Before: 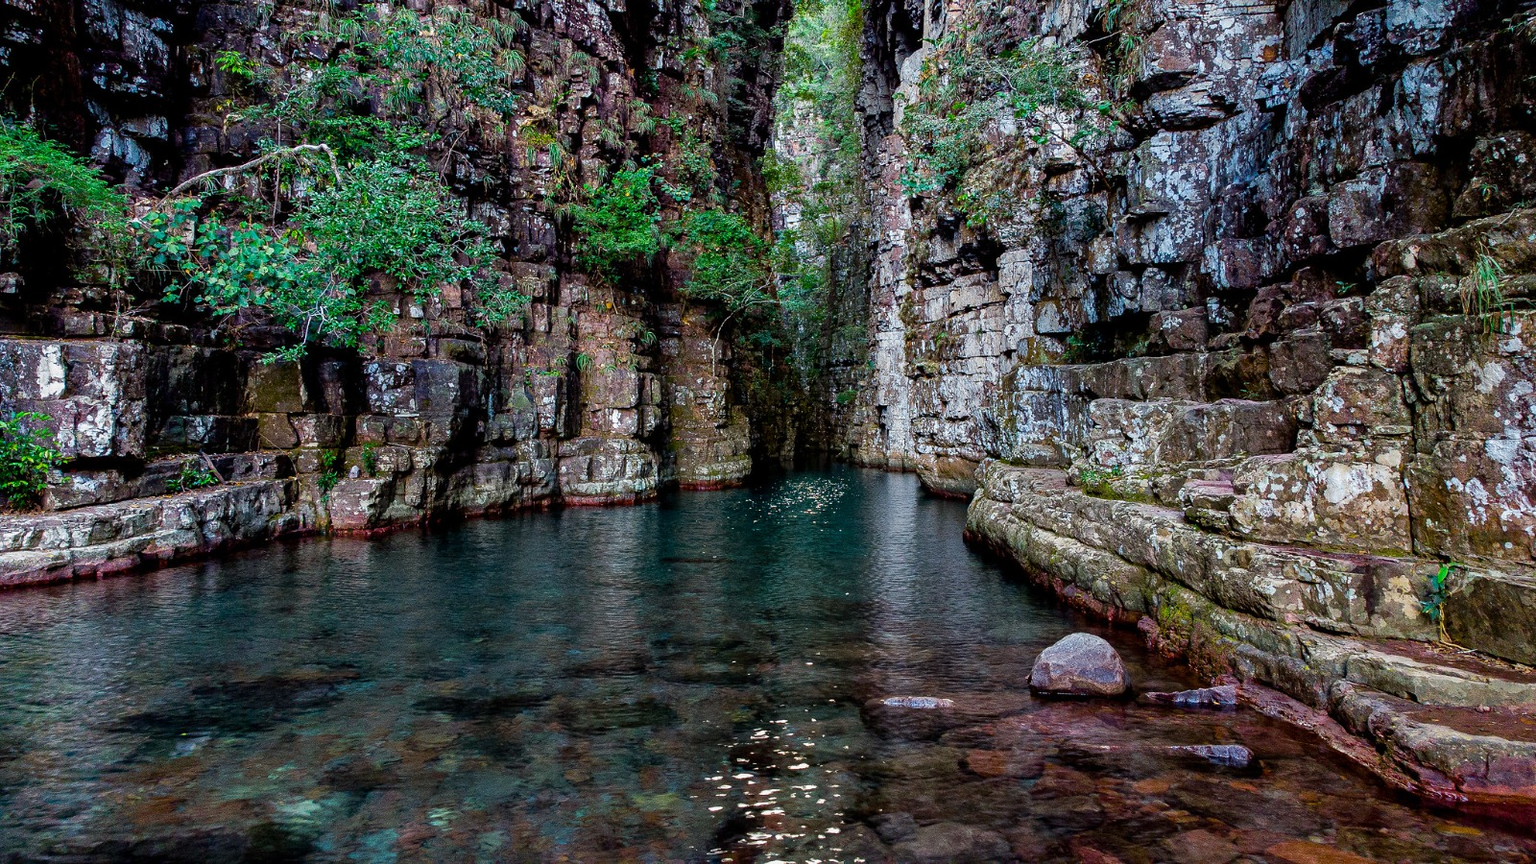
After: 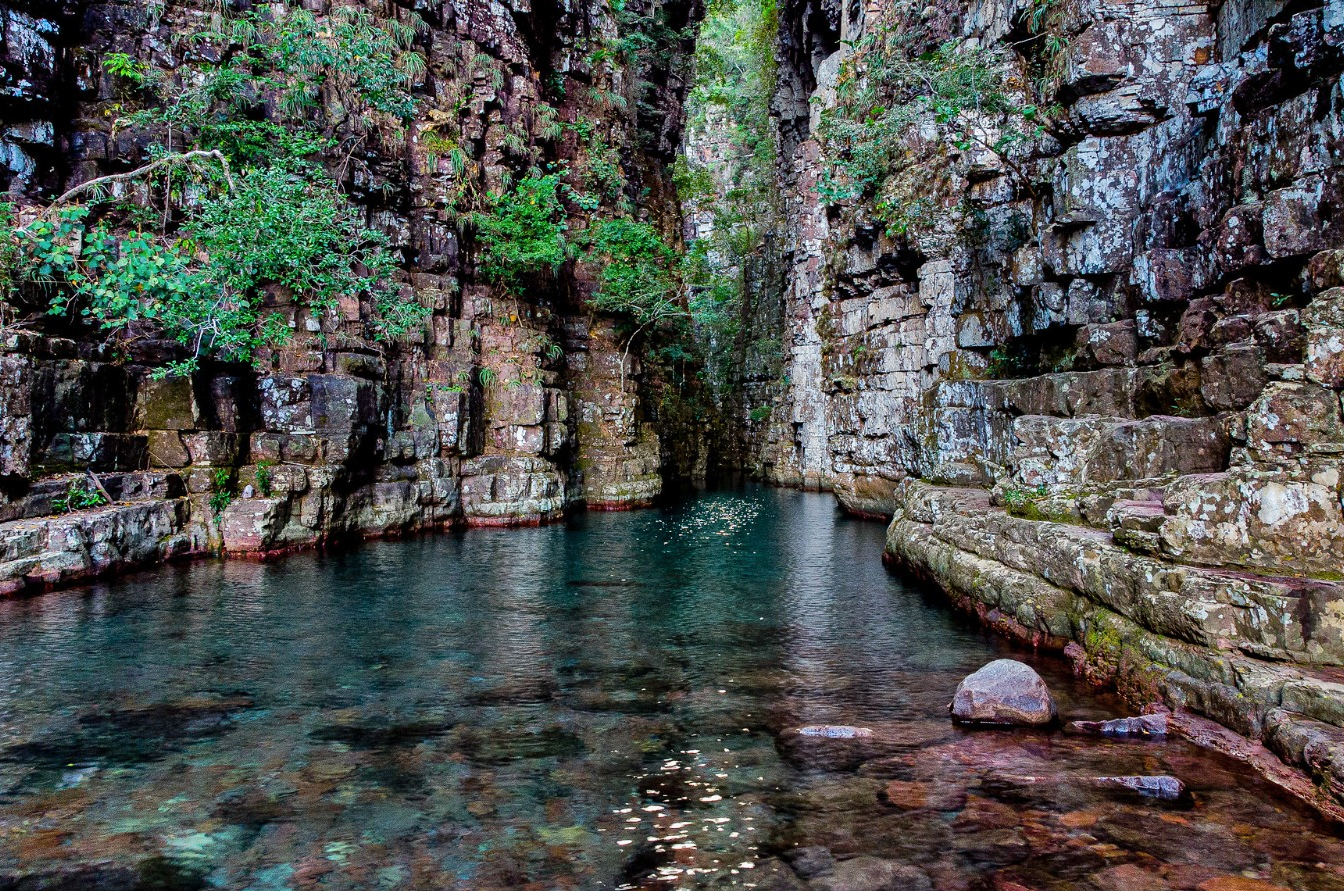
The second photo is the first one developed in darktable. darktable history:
shadows and highlights: radius 100.41, shadows 50.55, highlights -64.36, highlights color adjustment 49.82%, soften with gaussian
crop: left 7.598%, right 7.873%
